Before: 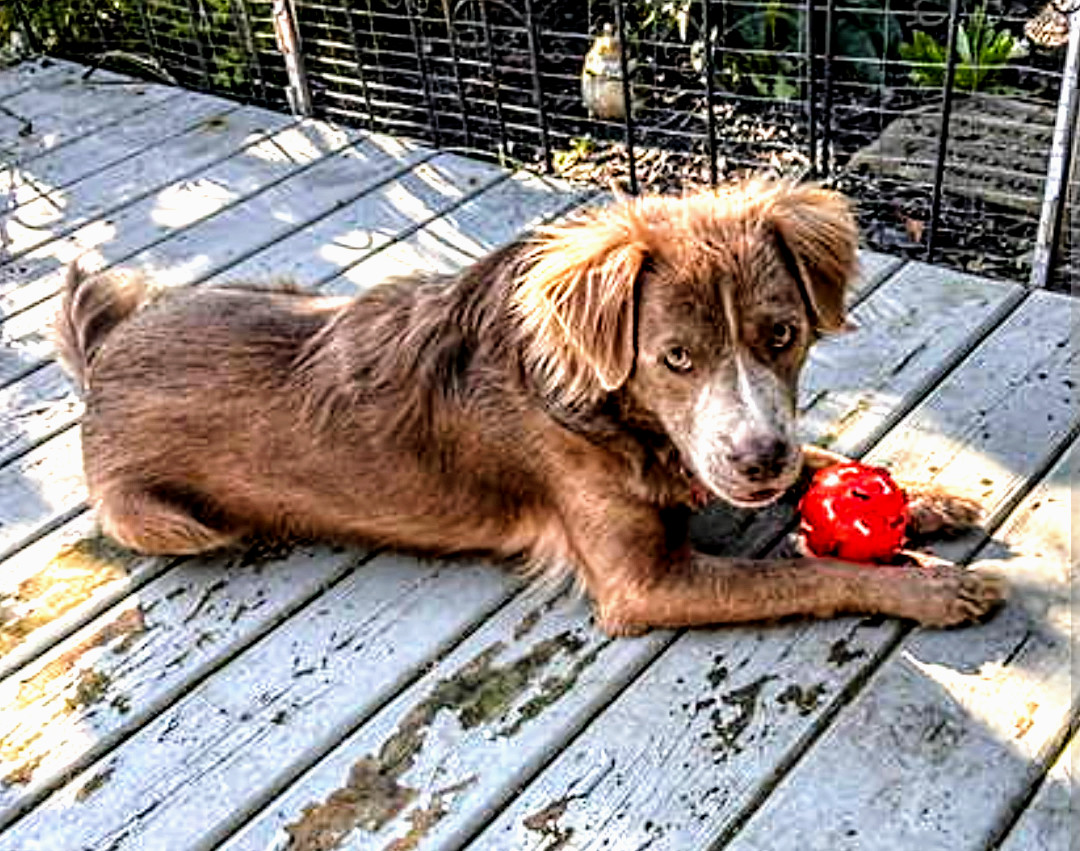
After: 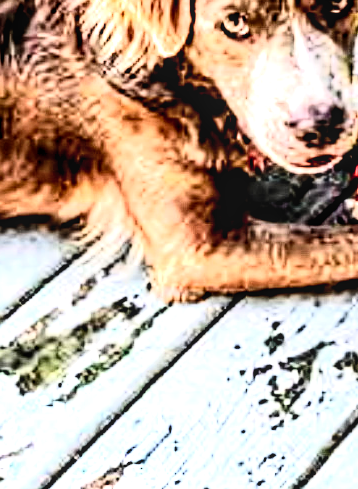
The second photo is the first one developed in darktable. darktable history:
exposure: black level correction 0, exposure 1.443 EV, compensate highlight preservation false
crop: left 41.1%, top 39.292%, right 25.702%, bottom 3.163%
contrast brightness saturation: contrast 0.287
sharpen: radius 2.874, amount 0.872, threshold 47.298
local contrast: on, module defaults
tone curve: curves: ch0 [(0, 0) (0.059, 0.027) (0.162, 0.125) (0.304, 0.279) (0.547, 0.532) (0.828, 0.815) (1, 0.983)]; ch1 [(0, 0) (0.23, 0.166) (0.34, 0.308) (0.371, 0.337) (0.429, 0.411) (0.477, 0.462) (0.499, 0.498) (0.529, 0.537) (0.559, 0.582) (0.743, 0.798) (1, 1)]; ch2 [(0, 0) (0.431, 0.414) (0.498, 0.503) (0.524, 0.528) (0.568, 0.546) (0.6, 0.597) (0.634, 0.645) (0.728, 0.742) (1, 1)], preserve colors none
base curve: curves: ch0 [(0.017, 0) (0.425, 0.441) (0.844, 0.933) (1, 1)]
